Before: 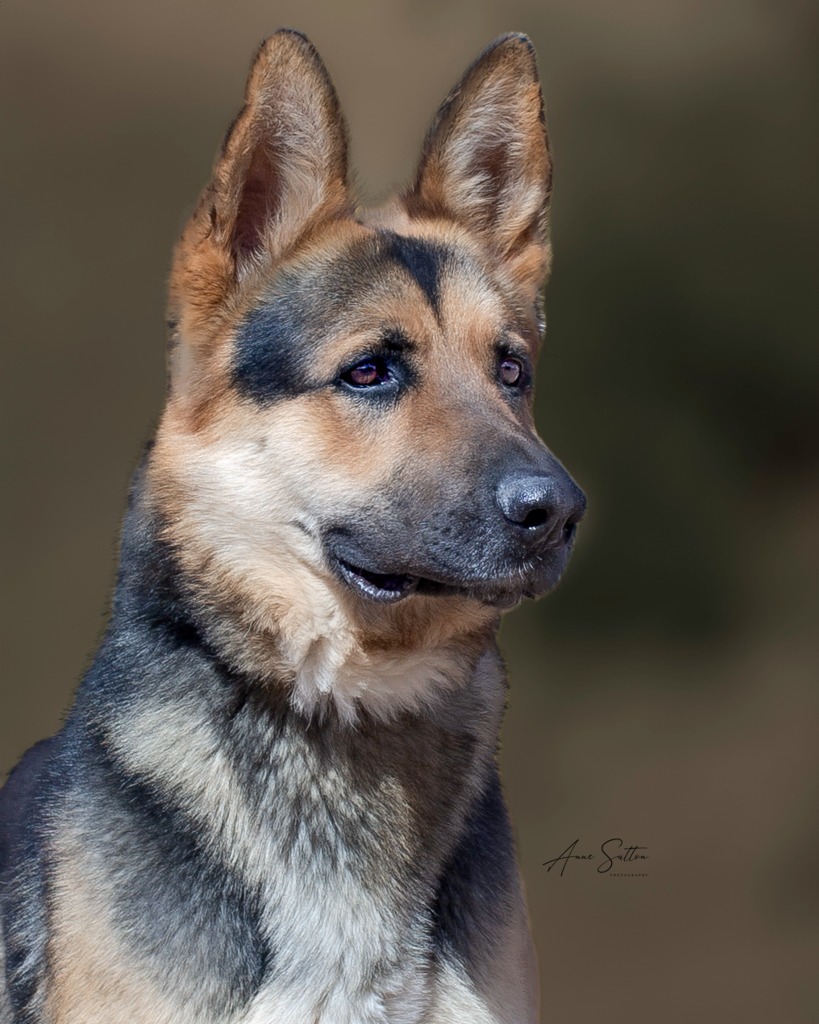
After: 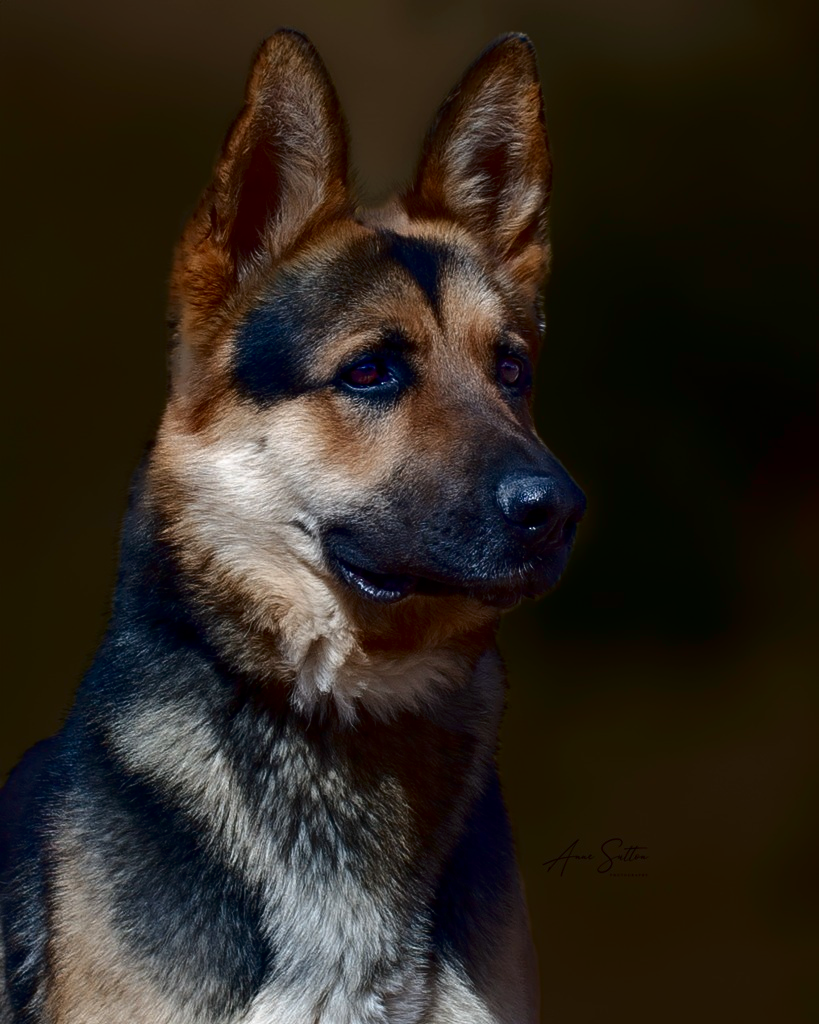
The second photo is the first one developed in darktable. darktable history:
contrast brightness saturation: contrast 0.091, brightness -0.591, saturation 0.165
